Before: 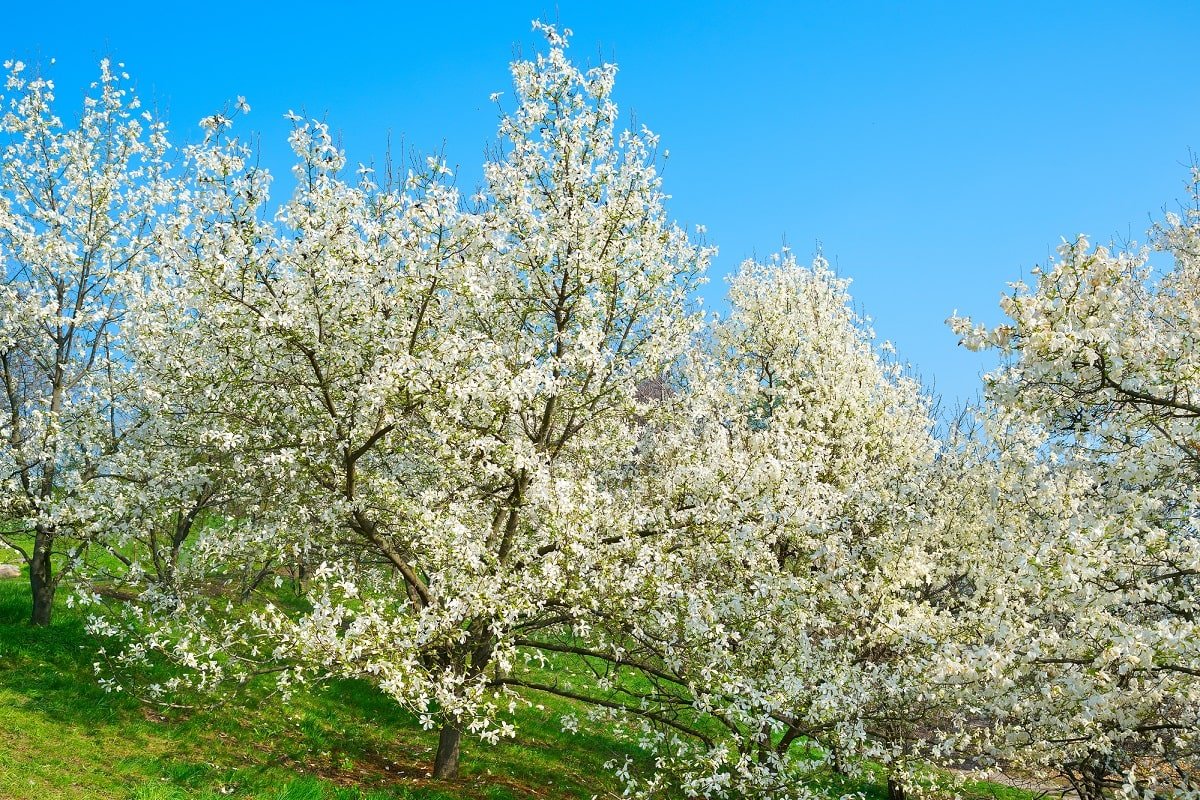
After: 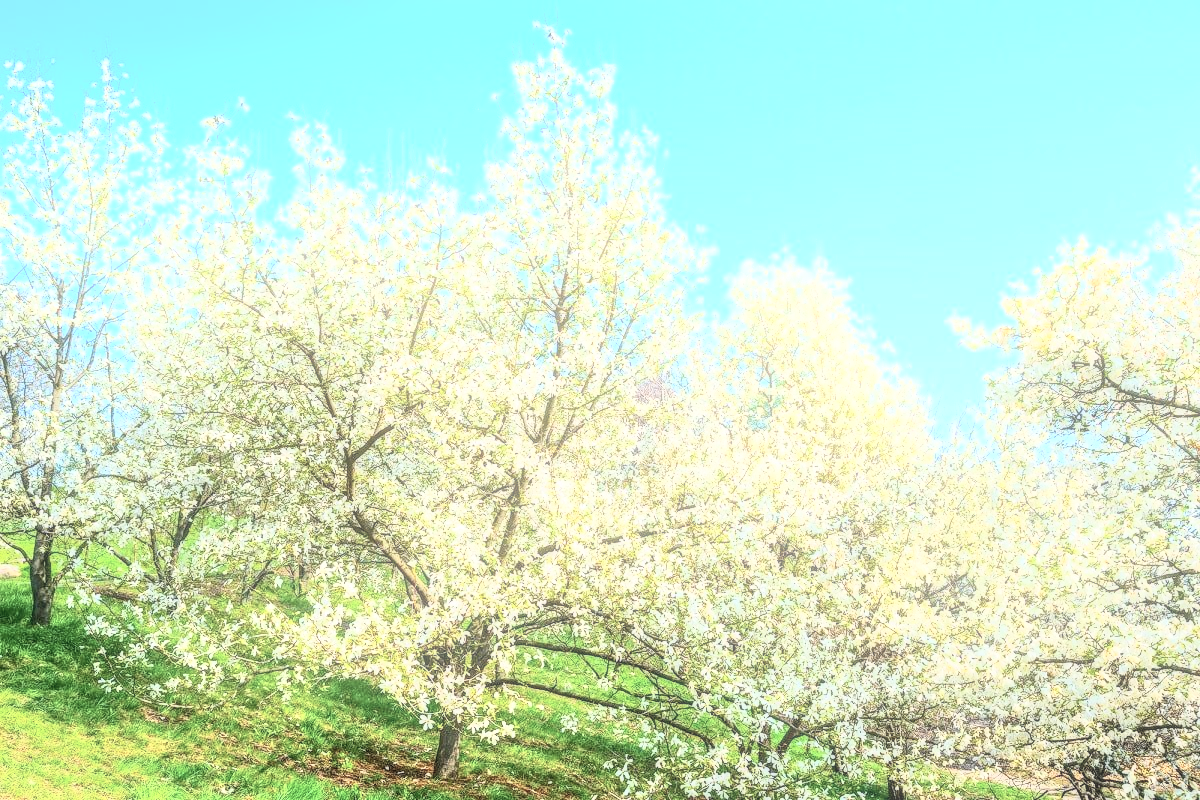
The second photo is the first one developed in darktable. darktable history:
local contrast: highlights 0%, shadows 0%, detail 133%
tone curve: curves: ch0 [(0, 0) (0.003, 0.003) (0.011, 0.011) (0.025, 0.026) (0.044, 0.045) (0.069, 0.087) (0.1, 0.141) (0.136, 0.202) (0.177, 0.271) (0.224, 0.357) (0.277, 0.461) (0.335, 0.583) (0.399, 0.685) (0.468, 0.782) (0.543, 0.867) (0.623, 0.927) (0.709, 0.96) (0.801, 0.975) (0.898, 0.987) (1, 1)], color space Lab, independent channels, preserve colors none
bloom: size 9%, threshold 100%, strength 7%
